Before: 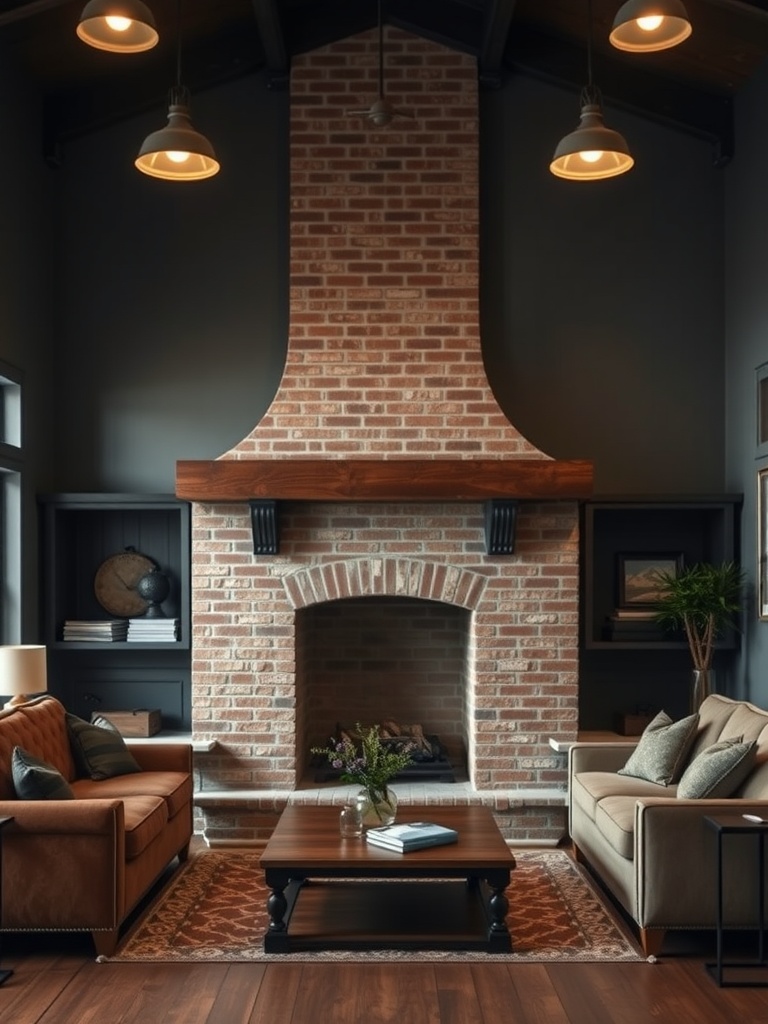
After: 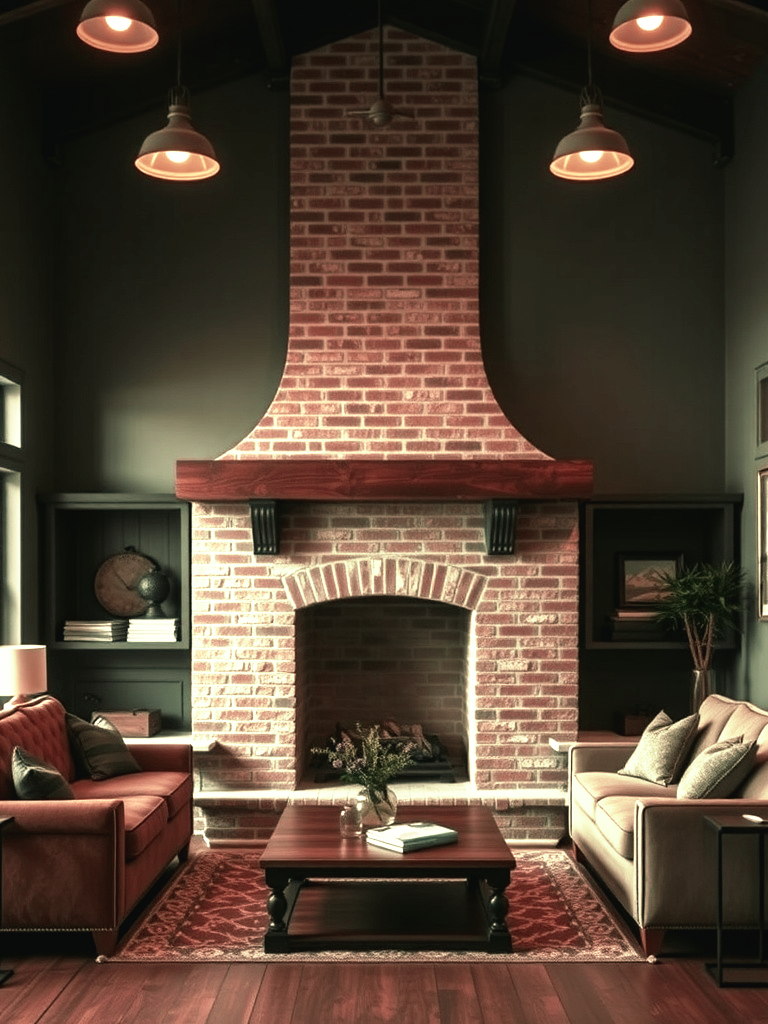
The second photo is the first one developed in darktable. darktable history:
tone curve: curves: ch0 [(0, 0) (0.003, 0.028) (0.011, 0.028) (0.025, 0.026) (0.044, 0.036) (0.069, 0.06) (0.1, 0.101) (0.136, 0.15) (0.177, 0.203) (0.224, 0.271) (0.277, 0.345) (0.335, 0.422) (0.399, 0.515) (0.468, 0.611) (0.543, 0.716) (0.623, 0.826) (0.709, 0.942) (0.801, 0.992) (0.898, 1) (1, 1)], preserve colors none
color look up table: target L [95.82, 95.82, 80.04, 80.97, 76.86, 70.2, 71.94, 69.07, 70.41, 63.31, 56.94, 42.39, 45.02, 18.05, 200.02, 95.82, 66.98, 66.4, 48.17, 47.55, 54.87, 52.84, 25.85, 39.15, 34.45, 26.52, 12.58, 95.69, 63.21, 72.73, 67.18, 38.77, 44.73, 57.88, 48.85, 47.14, 34.87, 37.48, 27.36, 32.55, 21.57, 9.333, 95.69, 80.43, 84.41, 83.13, 64.18, 63.37, 39.04], target a [-41.29, -41.29, -18.93, -12.49, -20.27, -33.35, -10.26, -33.67, -27.74, -11.05, -27.77, -10.18, -21.79, -11.55, 0, -41.29, 4.918, 7.031, 30.4, 28.37, 24.57, 12.14, 39.73, 32.23, 13.89, 40.09, 26.73, -42.9, 16.65, -7.911, 7.884, 38.32, 34.22, -21.99, -2.448, -16.91, -0.59, 18.83, 19.9, 38.14, -0.693, -3.428, -42.9, -14.24, -7.104, -5.207, -26.96, -25.35, -16.8], target b [24.39, 24.39, 26.66, 21.33, 5.689, 34.97, 35.32, 31.41, 18.04, 23.14, 30.82, 21.45, 19.73, 11.97, 0, 24.39, 25.34, 20.12, 9.308, 24.05, 13.14, 26.04, 23.02, 21.19, 17.3, 19.25, 13.63, 28.08, 2.304, 9.9, 10.16, -7.247, -5.74, 5.244, 3.977, -2.016, 9.317, -6.177, -16, 0.431, -16.57, -3.571, 28.08, -2.905, 3.79, 12.57, 14.14, 8.581, 6.91], num patches 49
